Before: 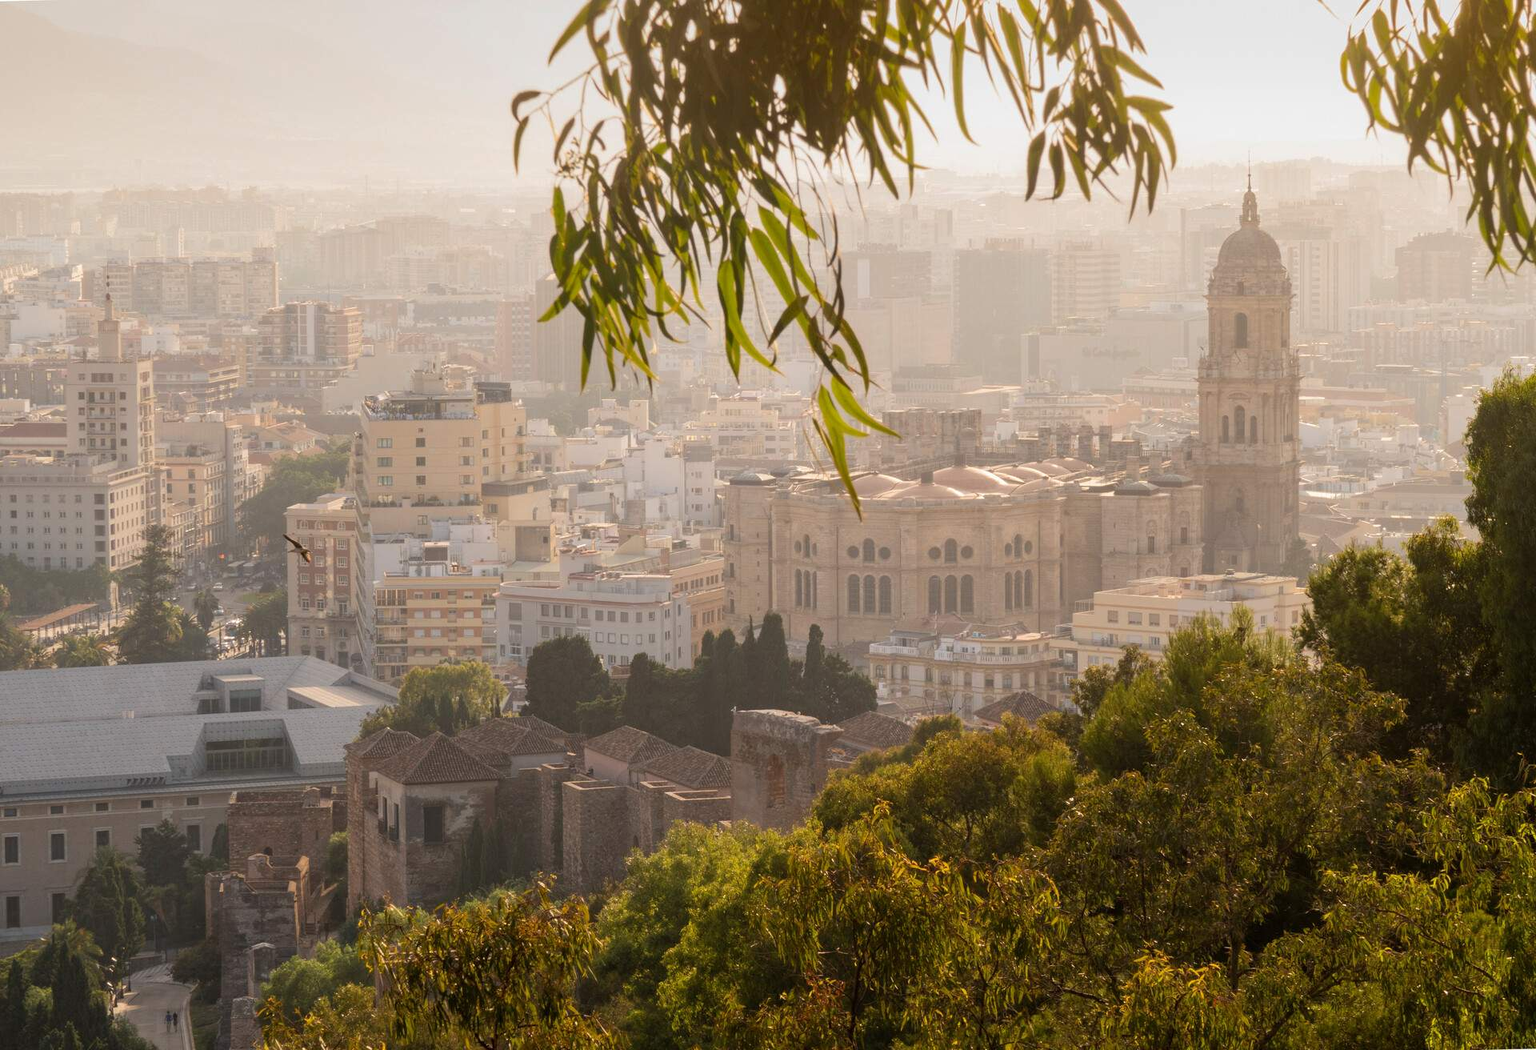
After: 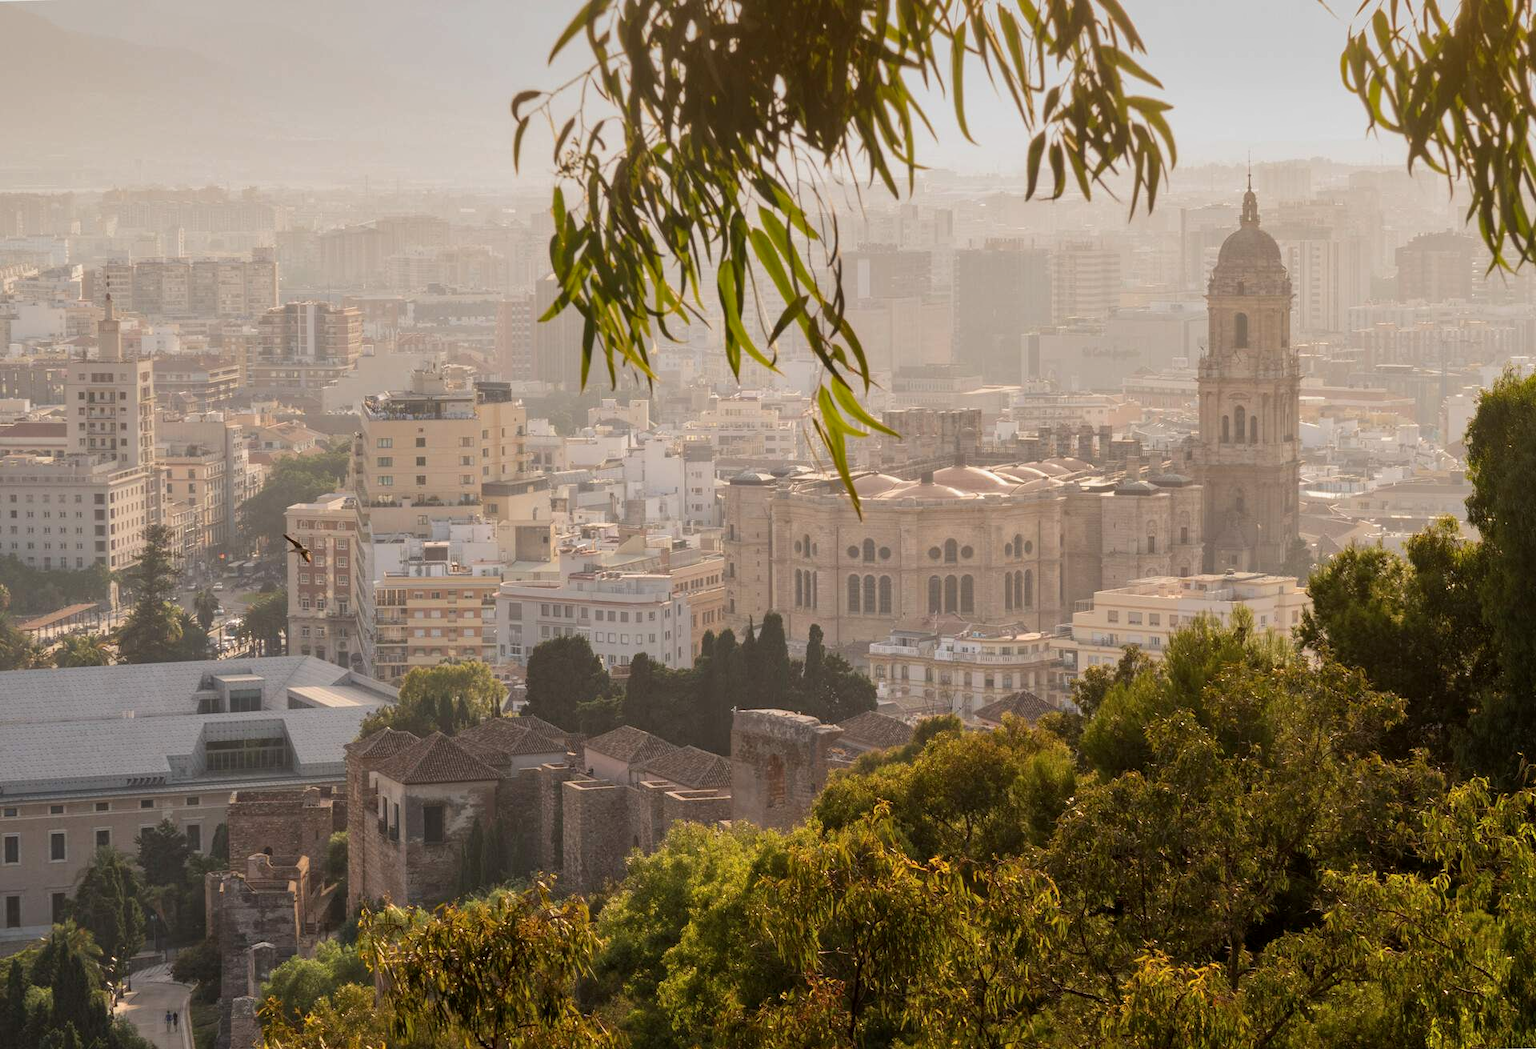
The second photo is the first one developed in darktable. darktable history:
local contrast: mode bilateral grid, contrast 20, coarseness 50, detail 120%, midtone range 0.2
graduated density: on, module defaults
levels: levels [0, 0.48, 0.961]
